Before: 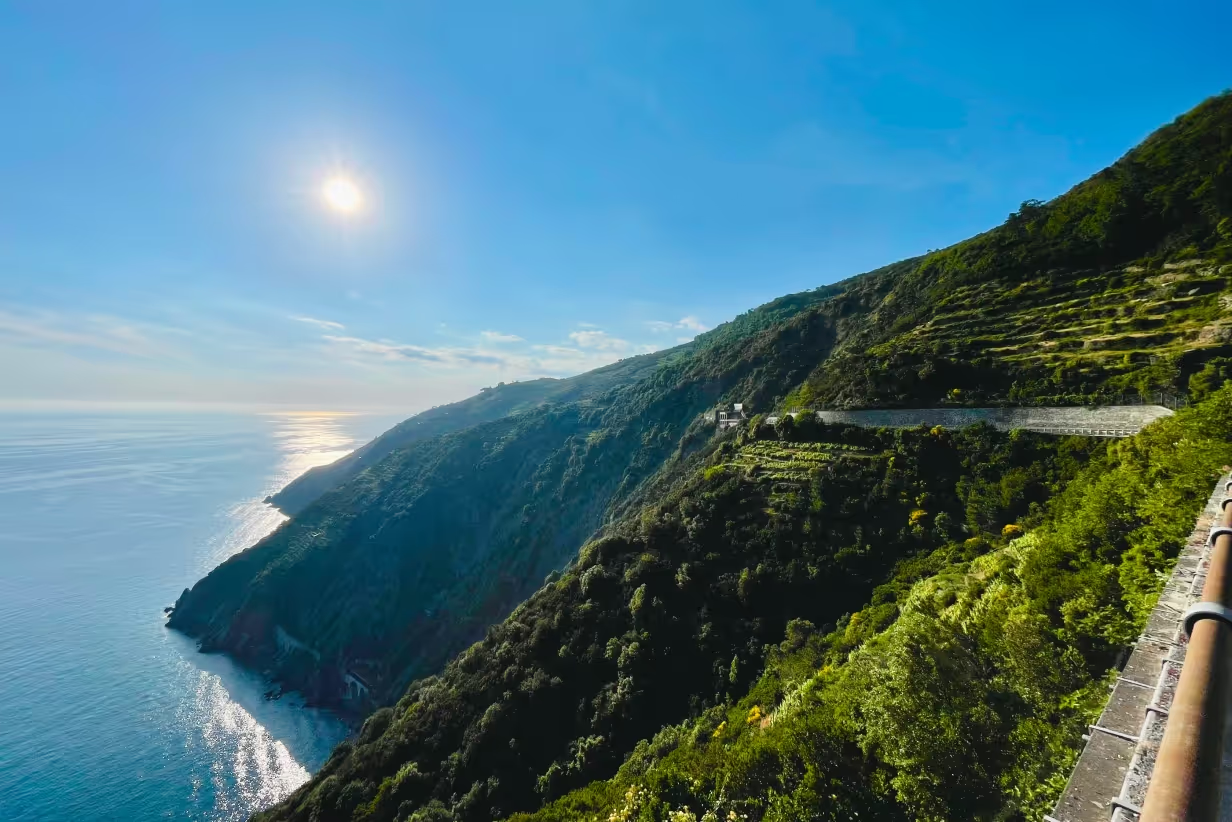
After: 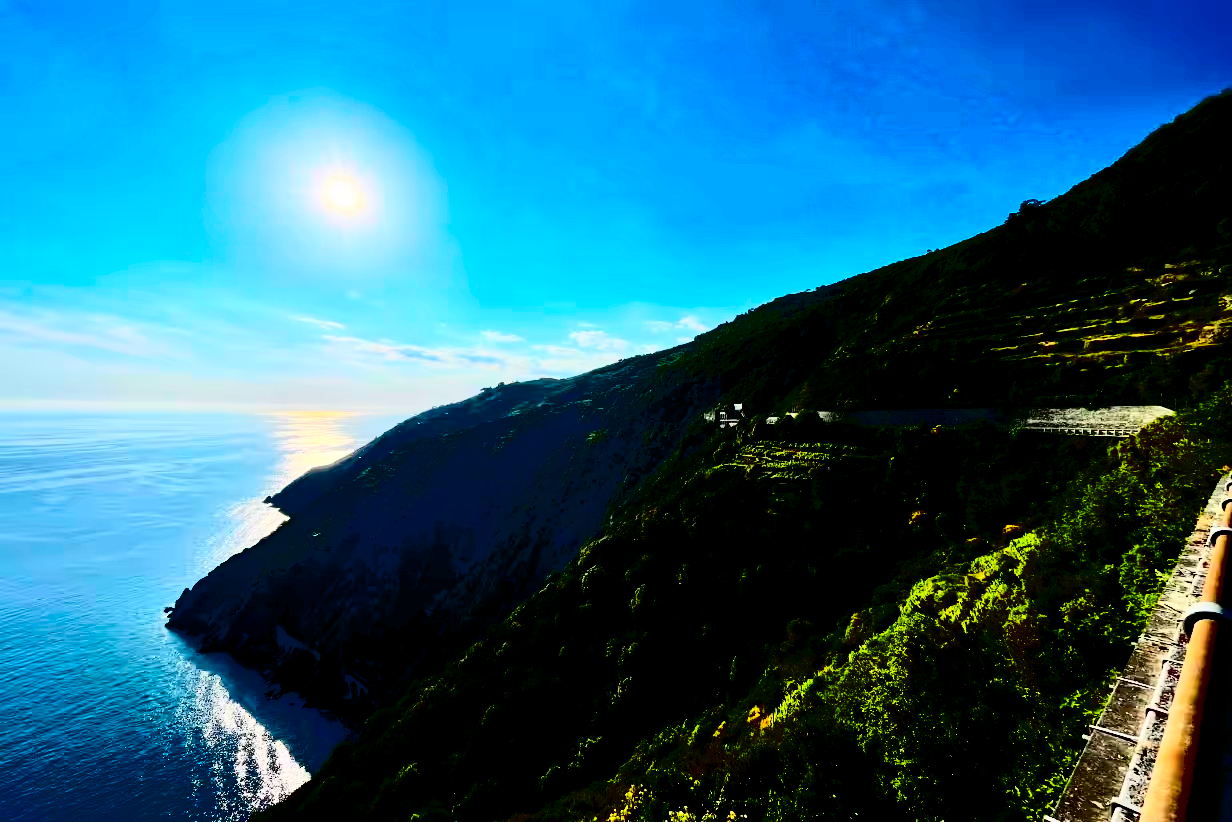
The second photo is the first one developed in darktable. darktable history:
levels: mode automatic, black 0.023%, white 99.97%, levels [0.062, 0.494, 0.925]
contrast brightness saturation: contrast 0.77, brightness -1, saturation 1
